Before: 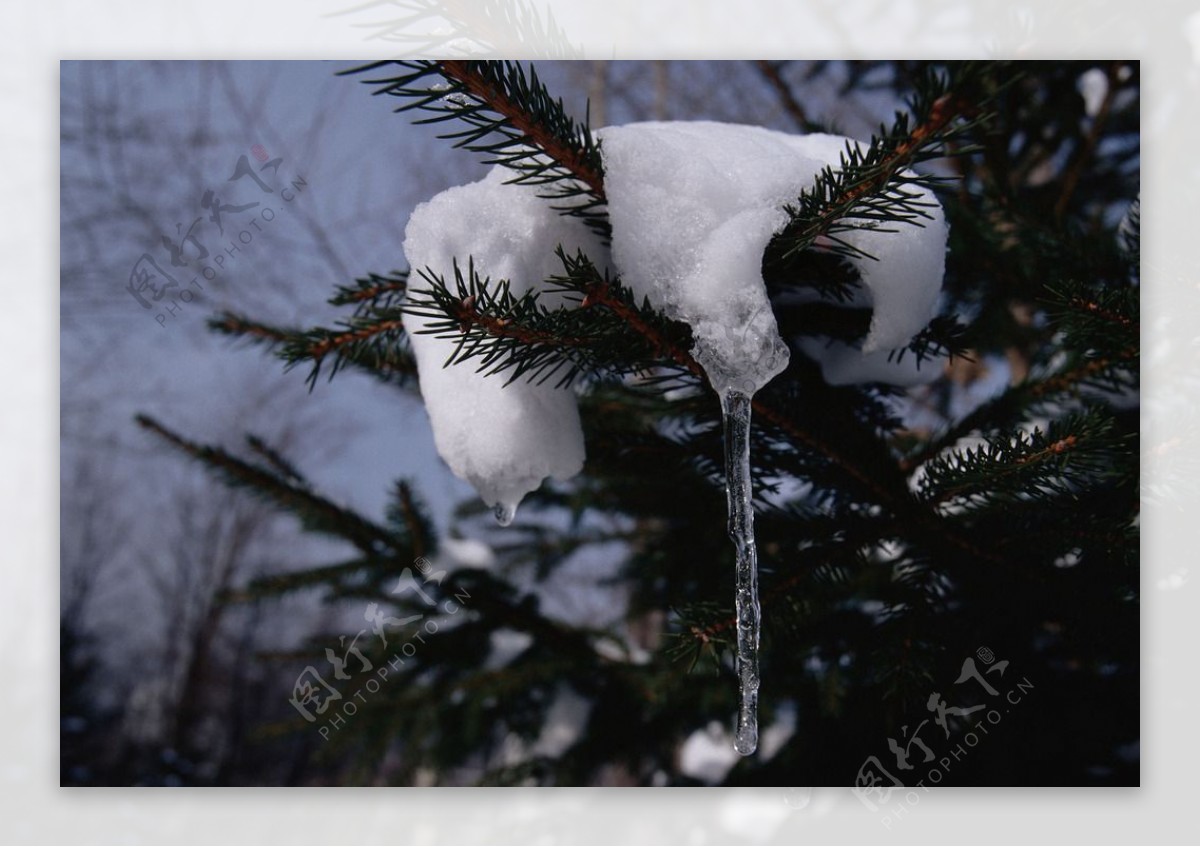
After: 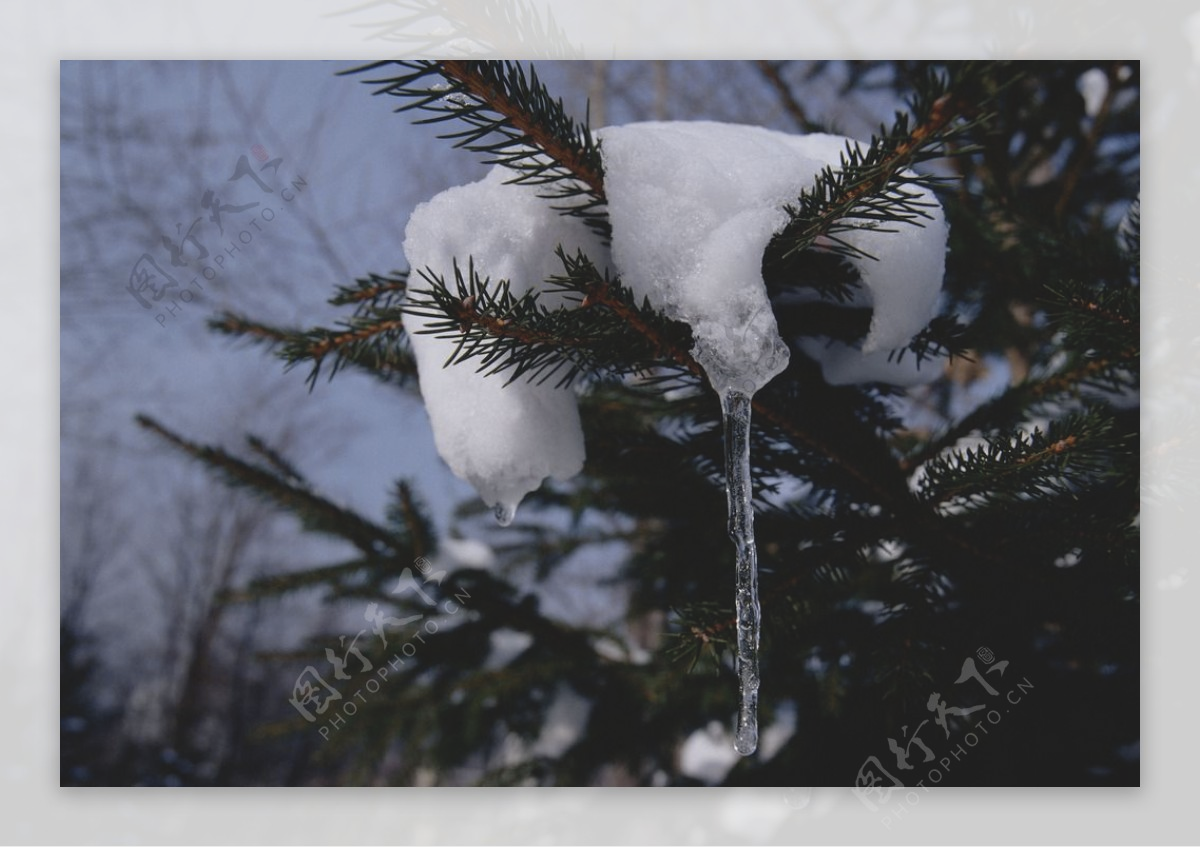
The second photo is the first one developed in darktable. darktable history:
color contrast: green-magenta contrast 0.8, blue-yellow contrast 1.1, unbound 0
contrast brightness saturation: contrast -0.15, brightness 0.05, saturation -0.12
